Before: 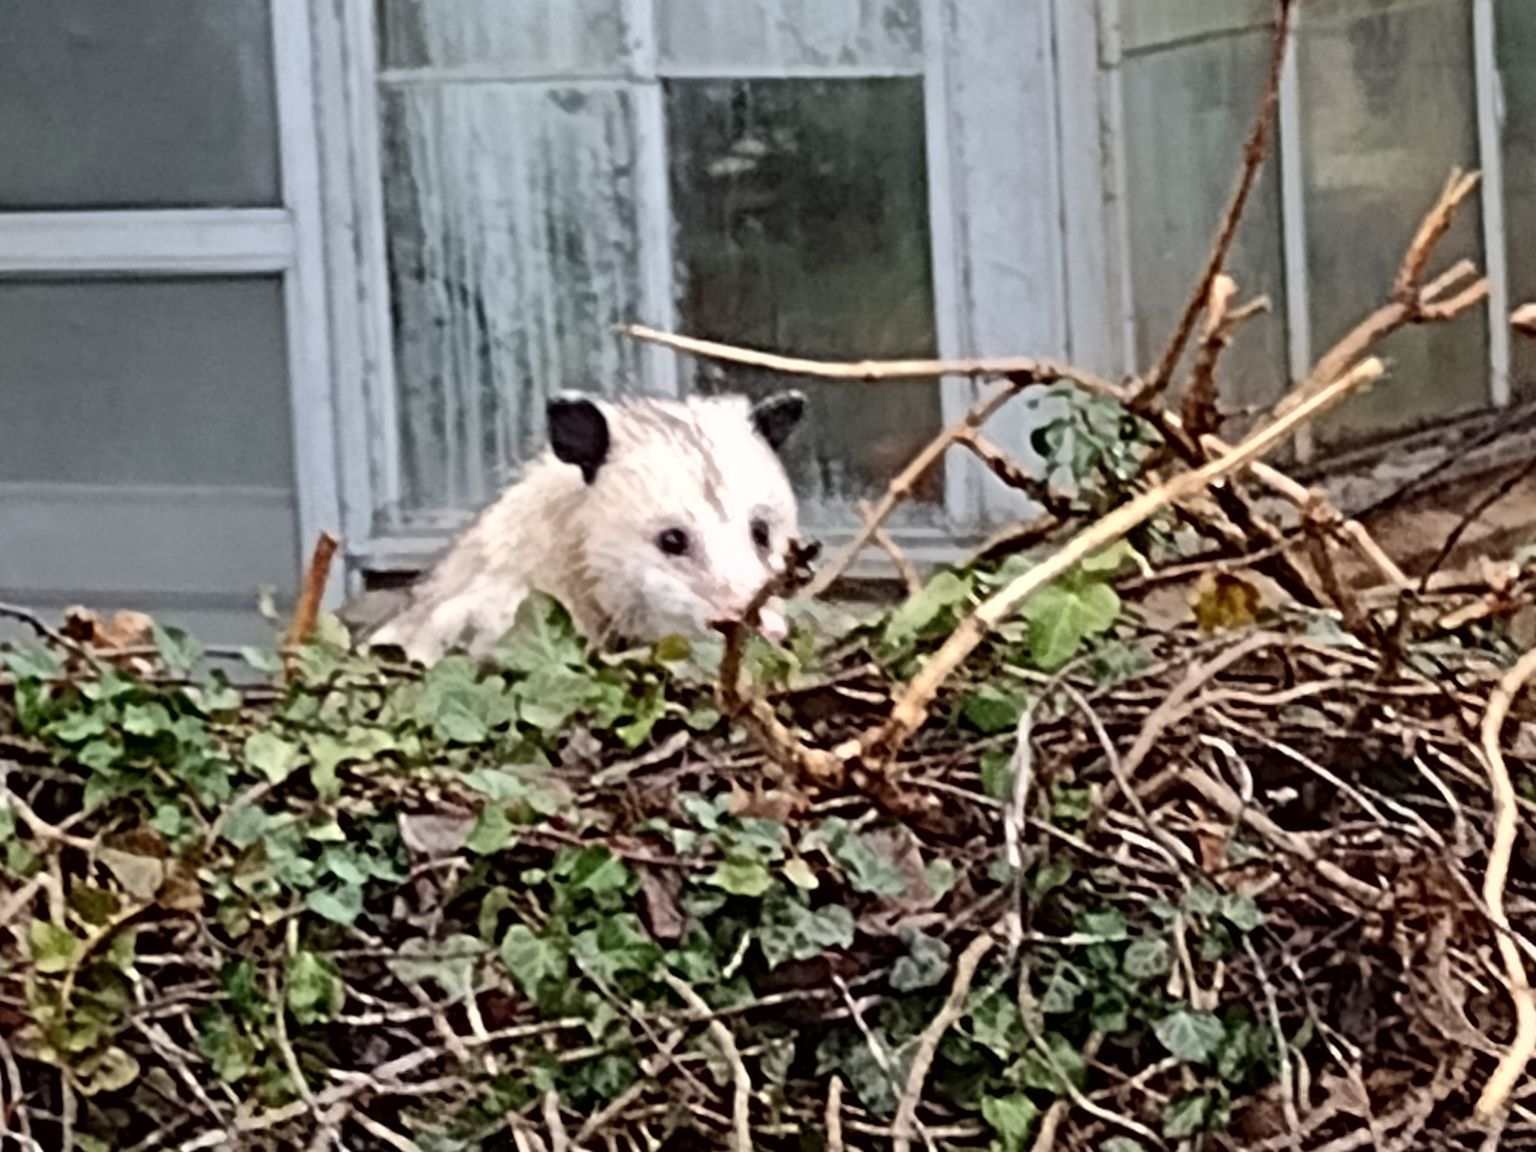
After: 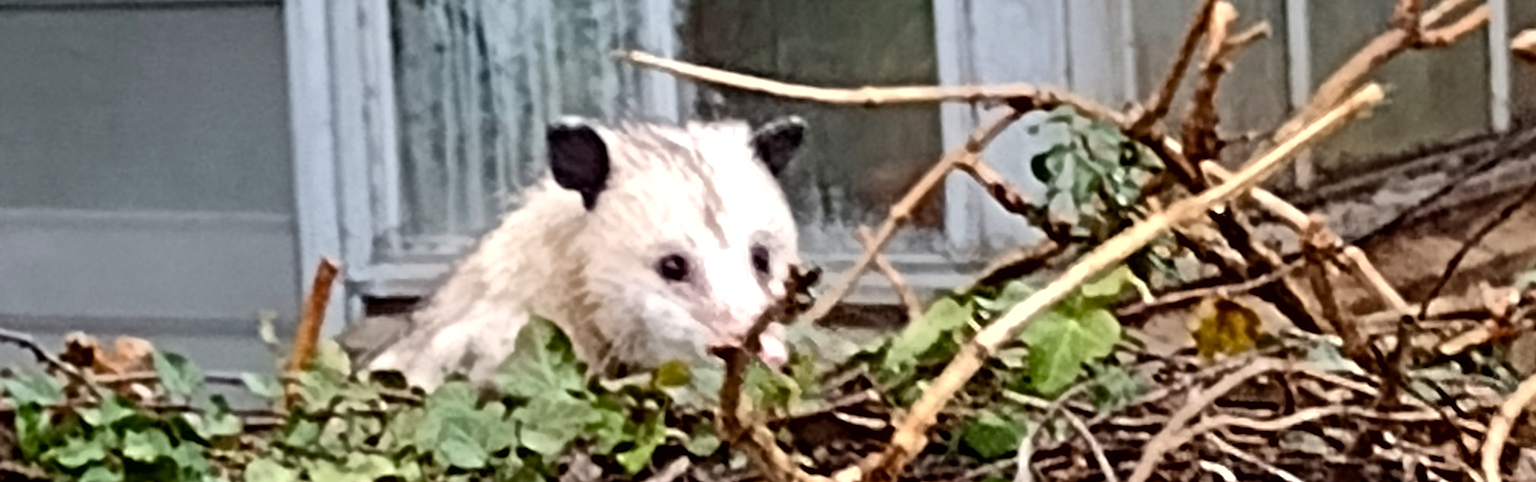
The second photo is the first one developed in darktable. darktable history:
tone equalizer: -8 EV -0.55 EV
sharpen: radius 1.967
crop and rotate: top 23.84%, bottom 34.294%
color balance rgb: linear chroma grading › global chroma 10%, perceptual saturation grading › global saturation 5%, perceptual brilliance grading › global brilliance 4%, global vibrance 7%, saturation formula JzAzBz (2021)
